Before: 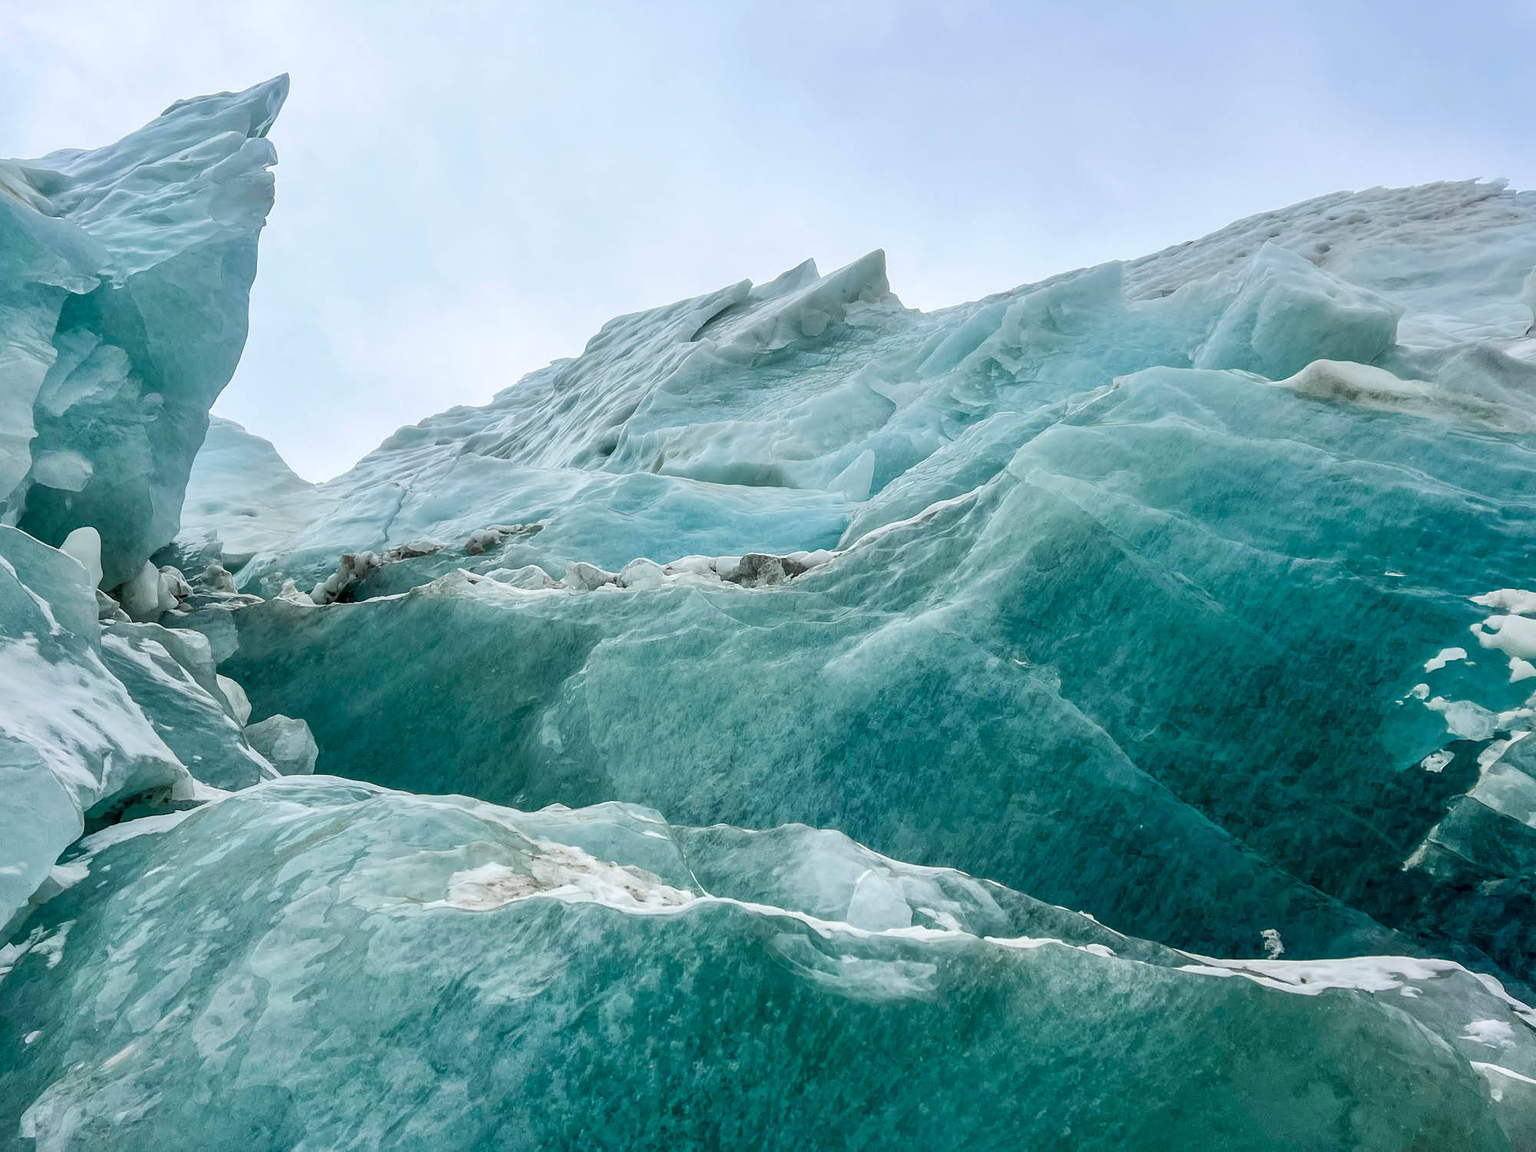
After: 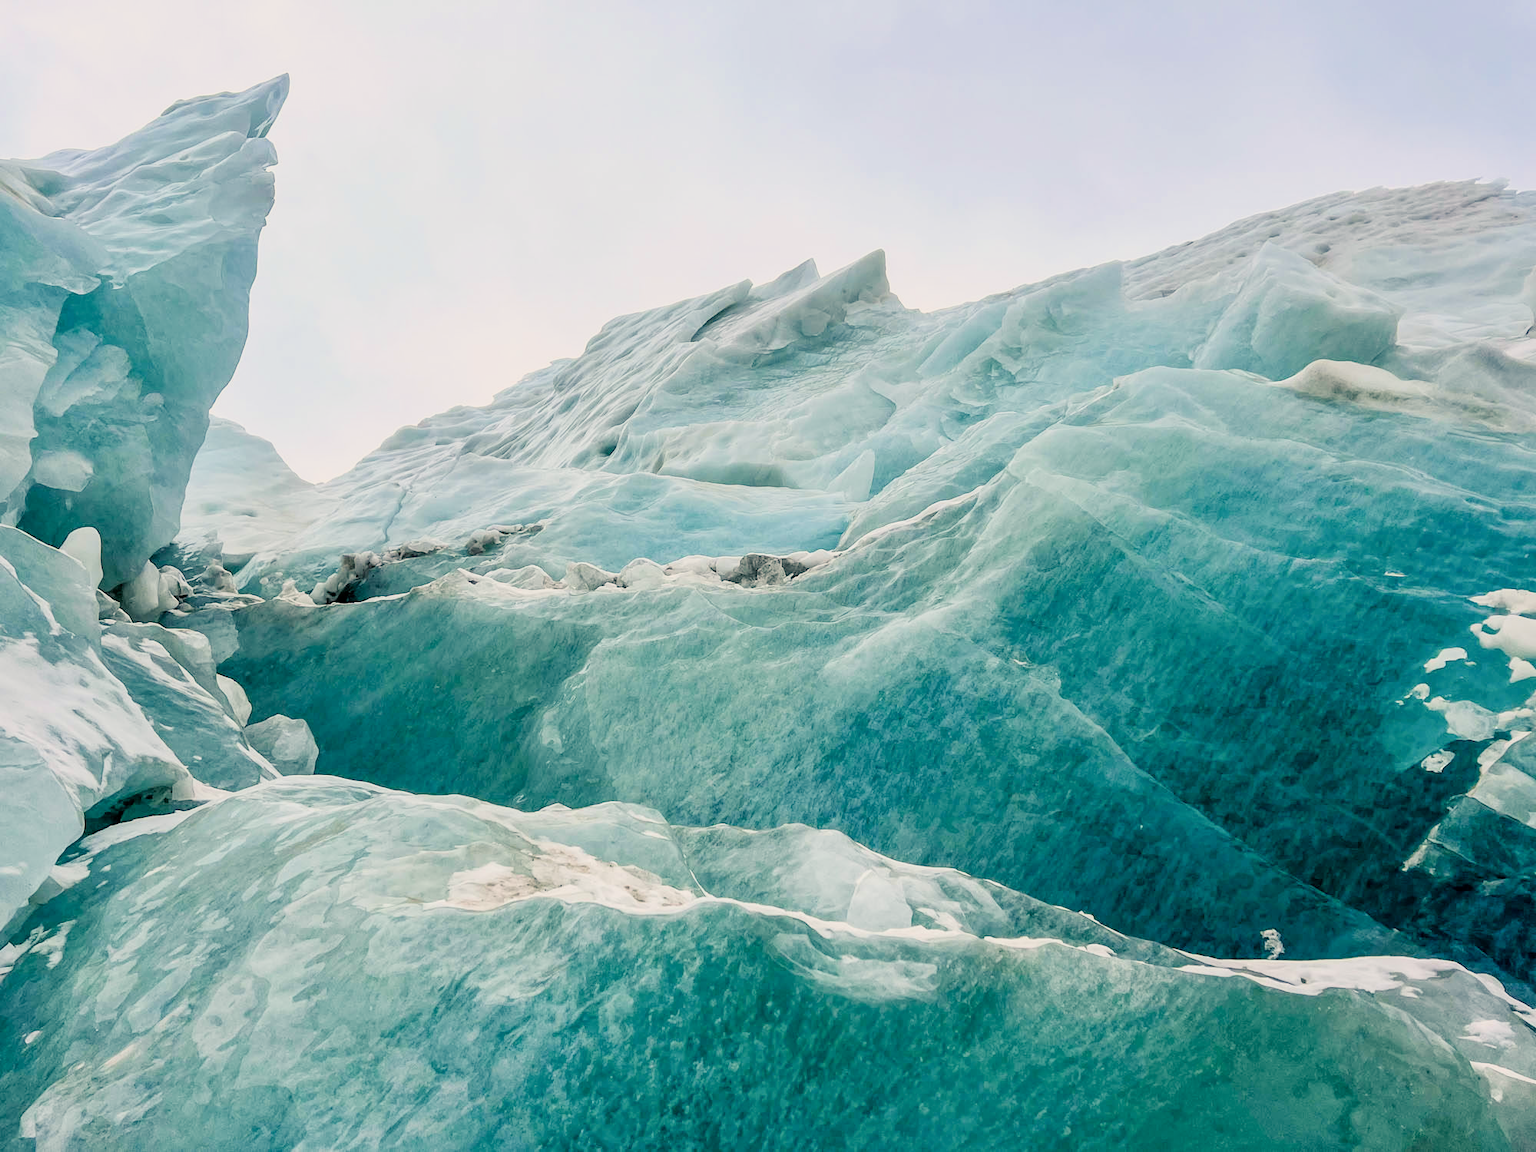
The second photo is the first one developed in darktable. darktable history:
exposure: exposure 0.6 EV, compensate highlight preservation false
filmic rgb: hardness 4.17
color balance rgb: shadows lift › chroma 5.41%, shadows lift › hue 240°, highlights gain › chroma 3.74%, highlights gain › hue 60°, saturation formula JzAzBz (2021)
